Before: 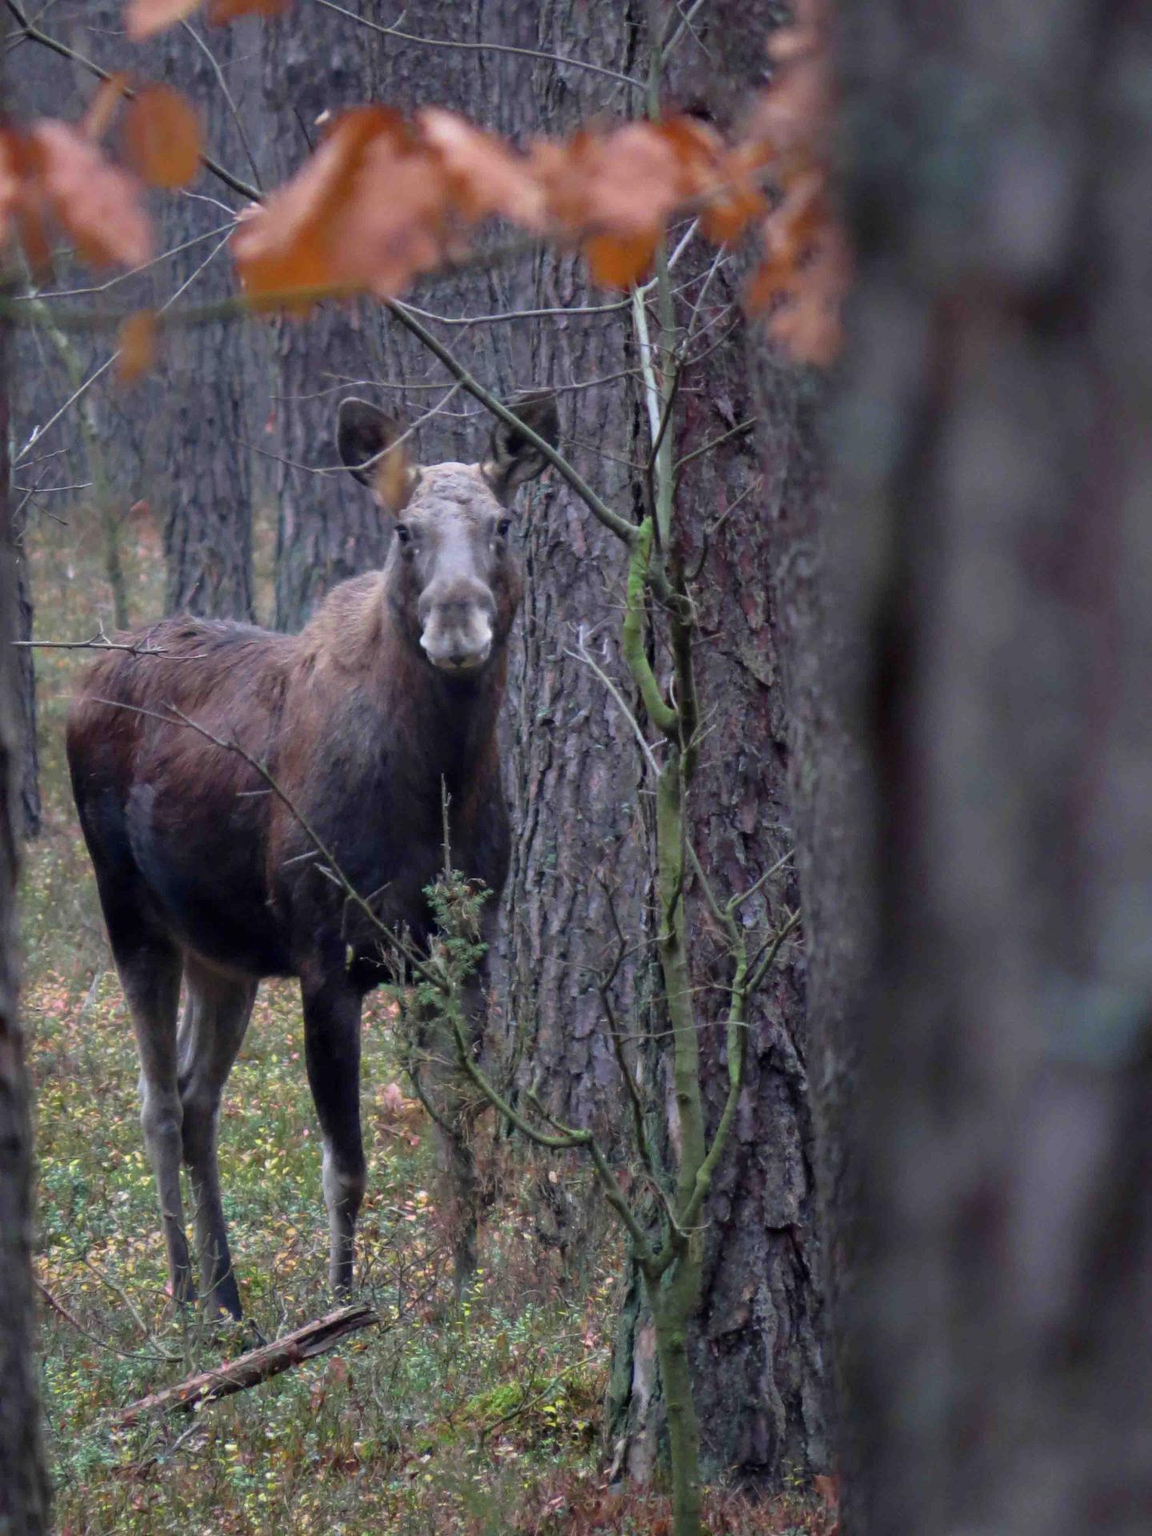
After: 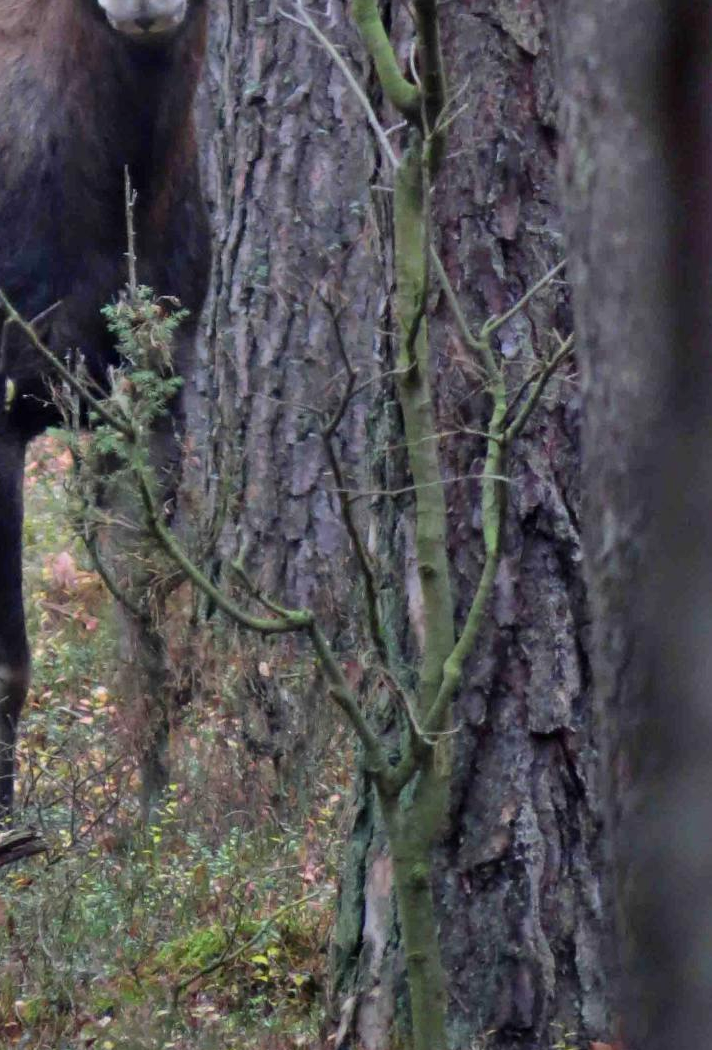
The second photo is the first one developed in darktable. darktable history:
shadows and highlights: soften with gaussian
crop: left 29.672%, top 41.786%, right 20.851%, bottom 3.487%
exposure: exposure -0.177 EV, compensate highlight preservation false
